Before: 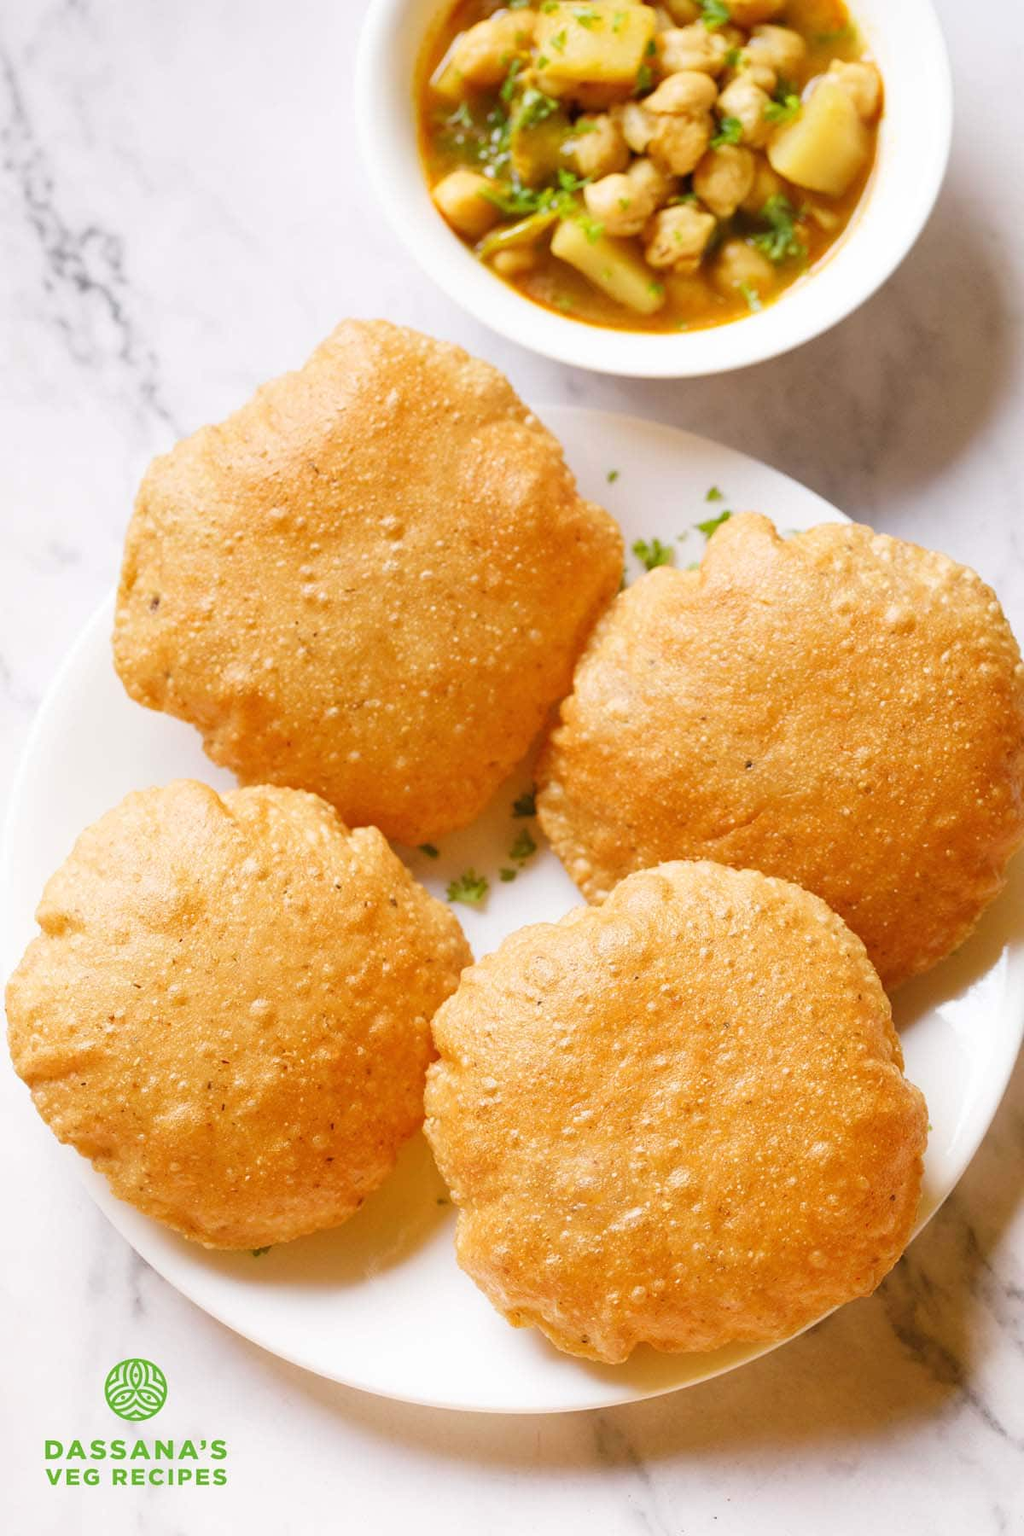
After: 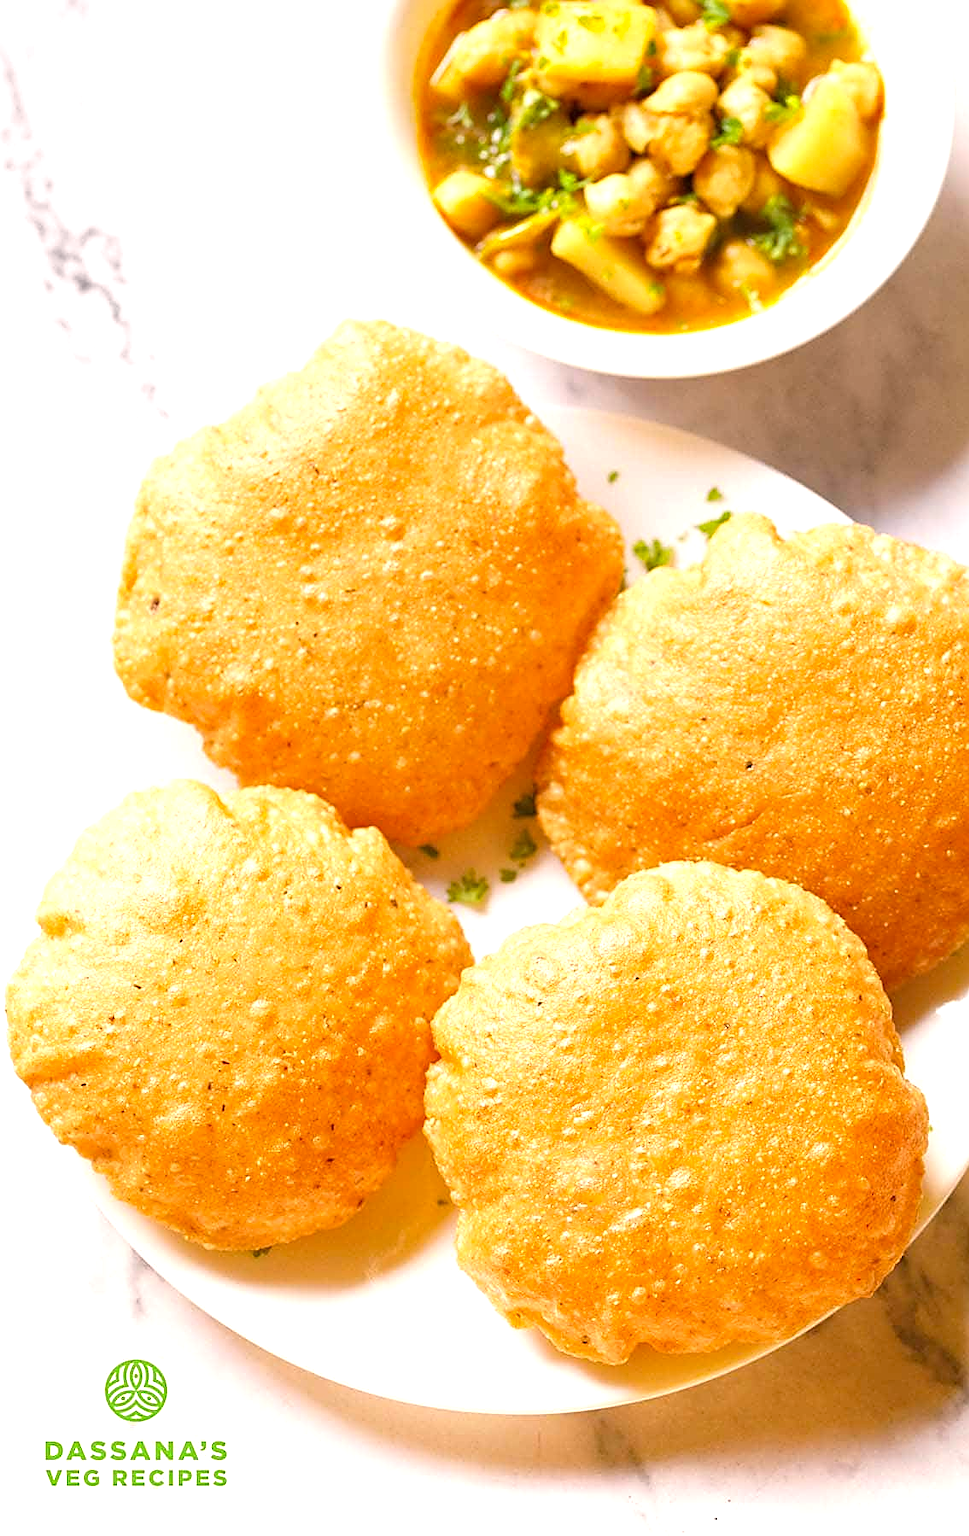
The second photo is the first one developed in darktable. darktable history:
crop and rotate: right 5.382%
sharpen: amount 0.742
exposure: exposure 0.608 EV, compensate exposure bias true, compensate highlight preservation false
haze removal: compatibility mode true, adaptive false
color correction: highlights a* 3.58, highlights b* 5.1
